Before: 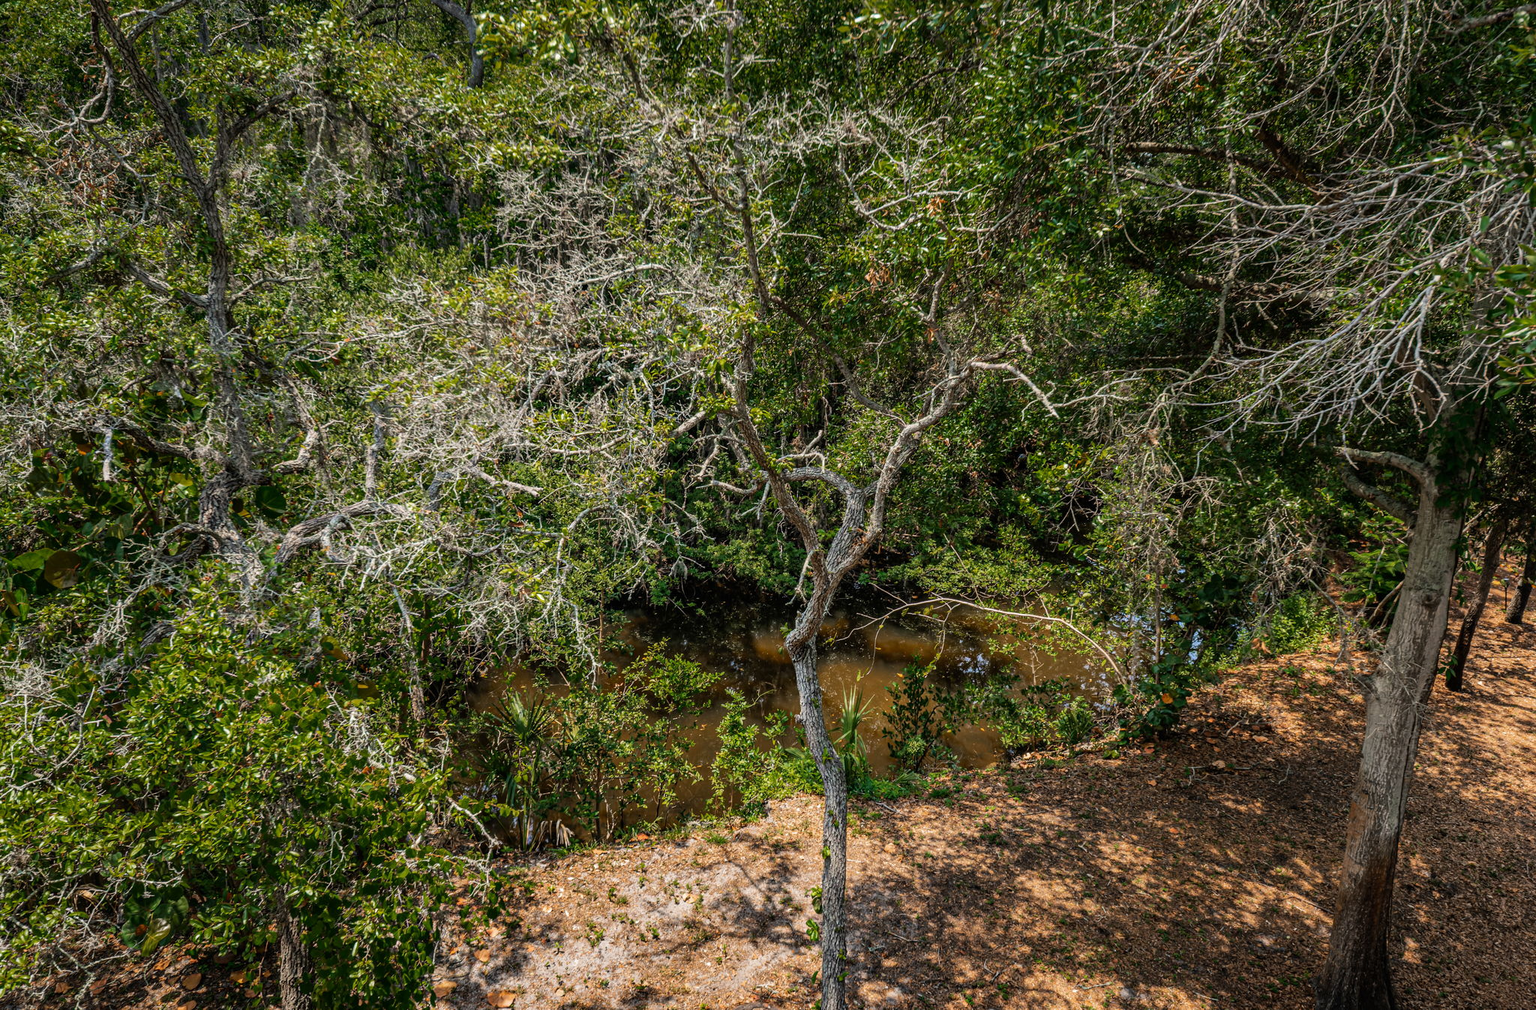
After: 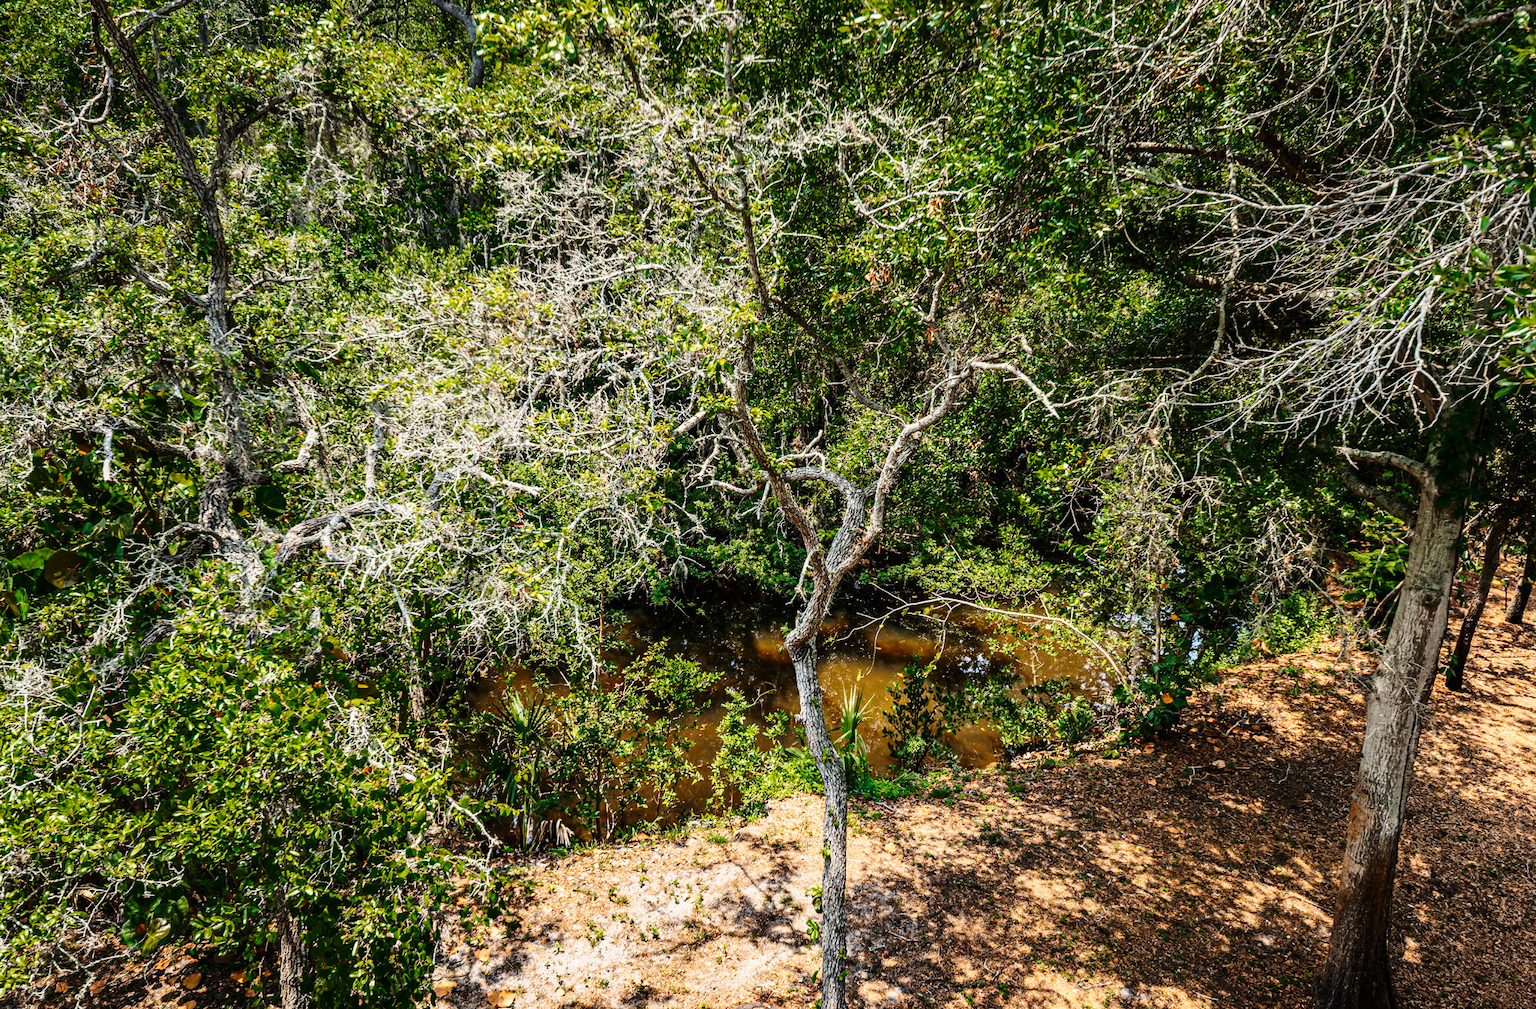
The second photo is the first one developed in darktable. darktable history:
base curve: curves: ch0 [(0, 0) (0.028, 0.03) (0.121, 0.232) (0.46, 0.748) (0.859, 0.968) (1, 1)], preserve colors none
contrast brightness saturation: contrast 0.137
